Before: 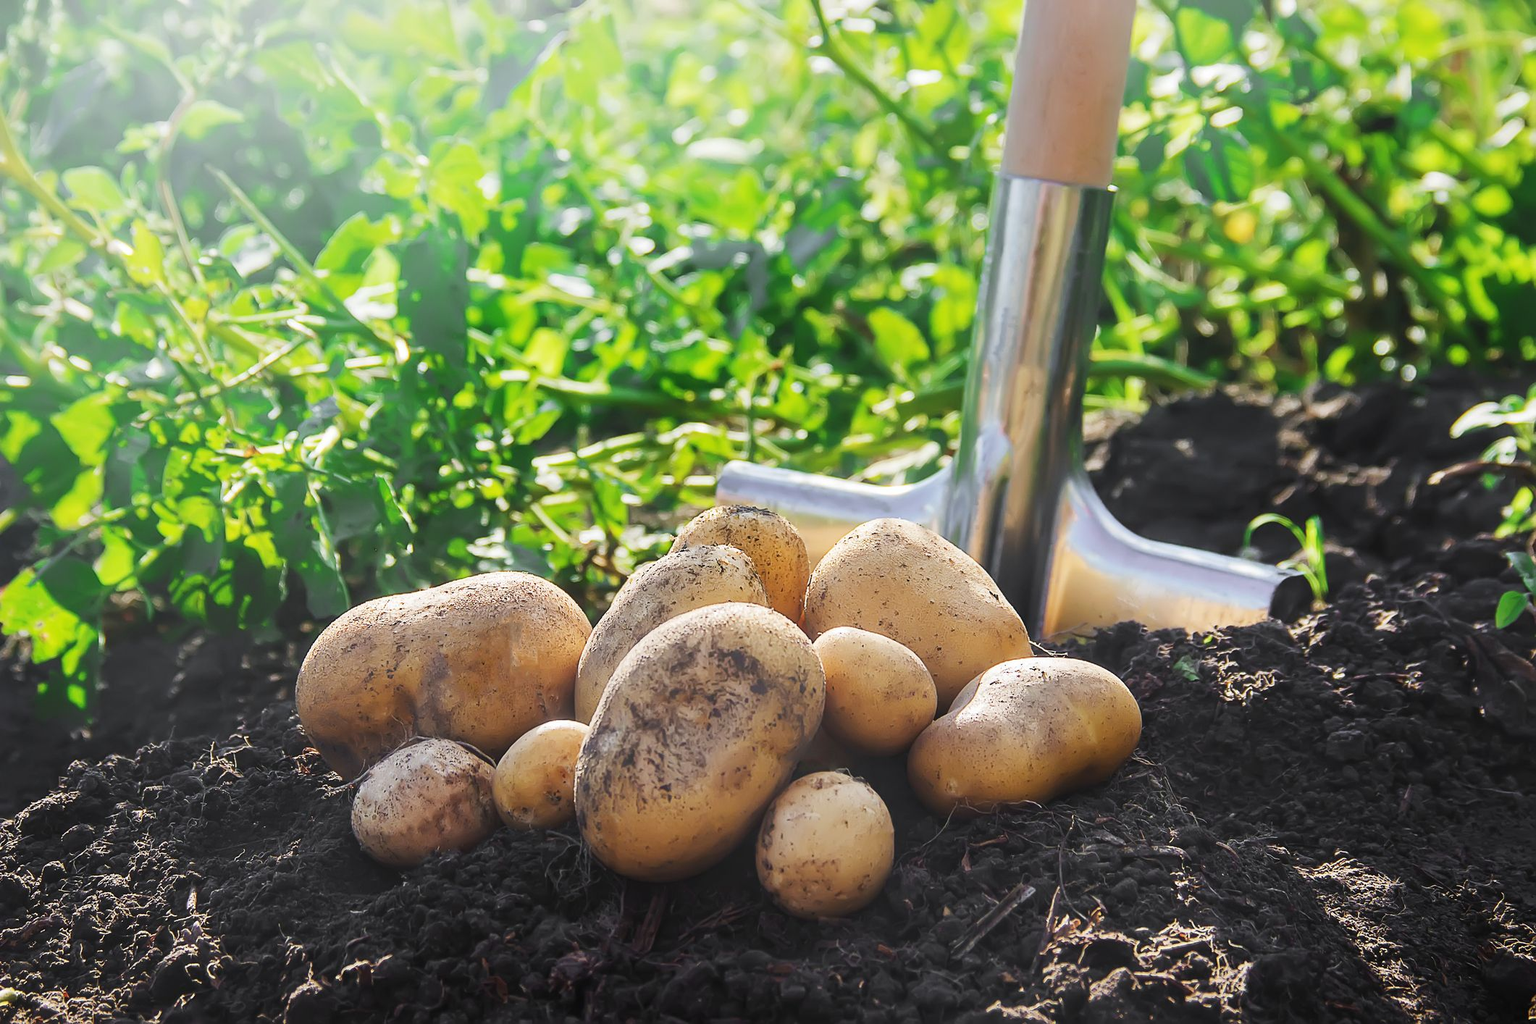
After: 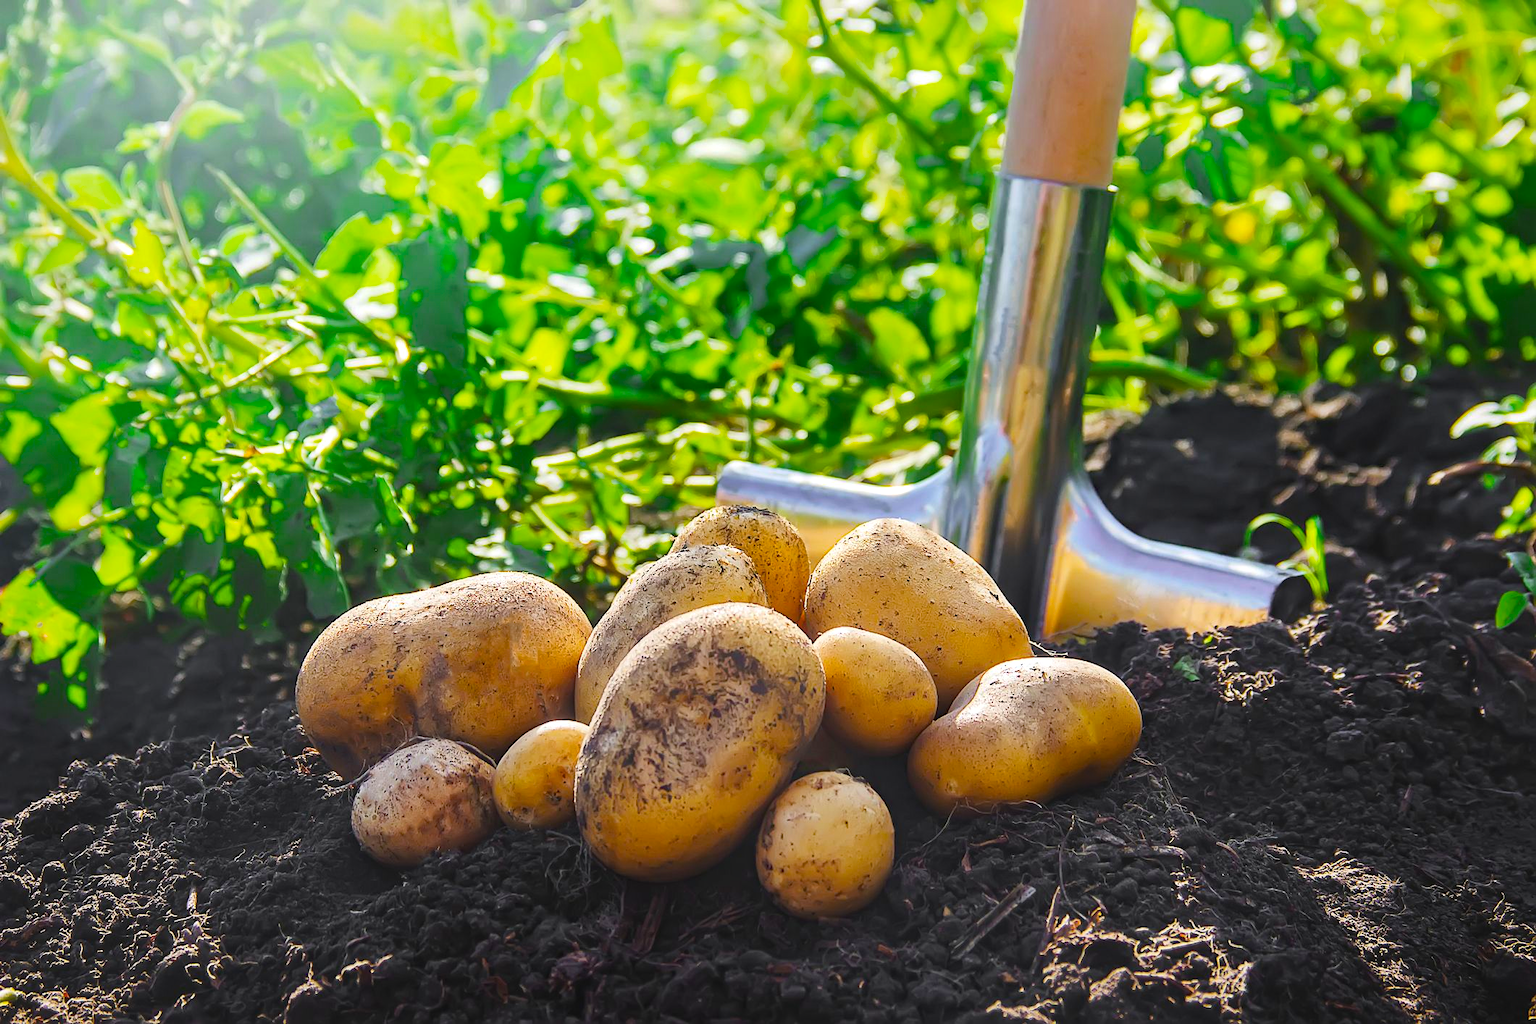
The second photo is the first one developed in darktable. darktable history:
color balance rgb: power › hue 72.65°, global offset › luminance 0.485%, linear chroma grading › global chroma 9.861%, perceptual saturation grading › global saturation 30.444%
local contrast: mode bilateral grid, contrast 20, coarseness 49, detail 119%, midtone range 0.2
haze removal: strength 0.29, distance 0.255, compatibility mode true, adaptive false
